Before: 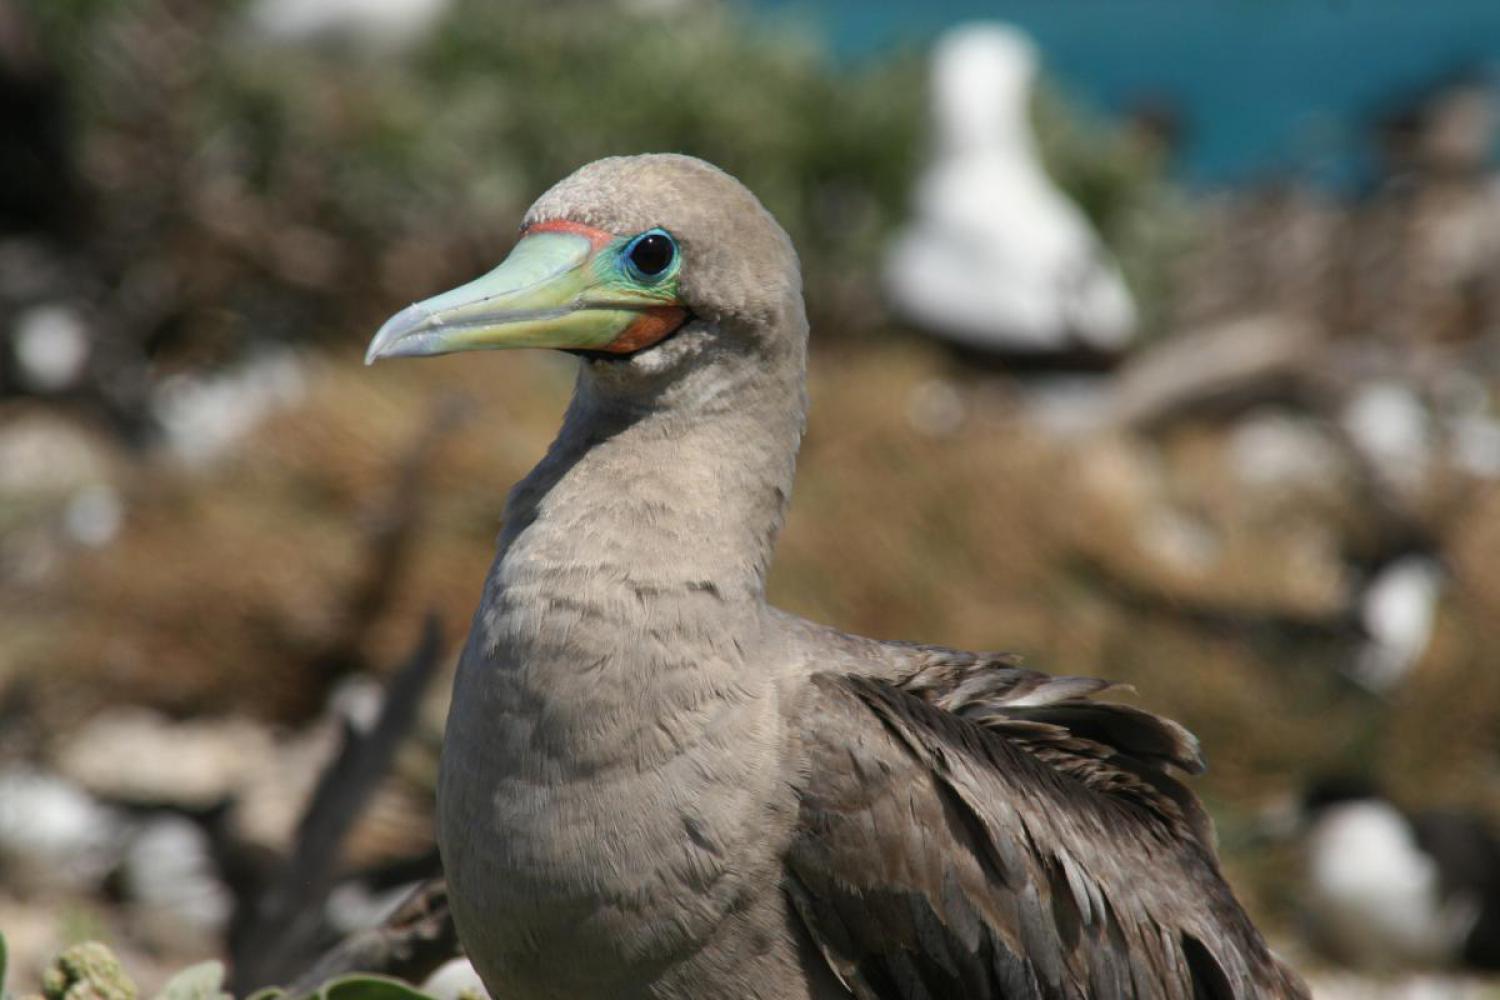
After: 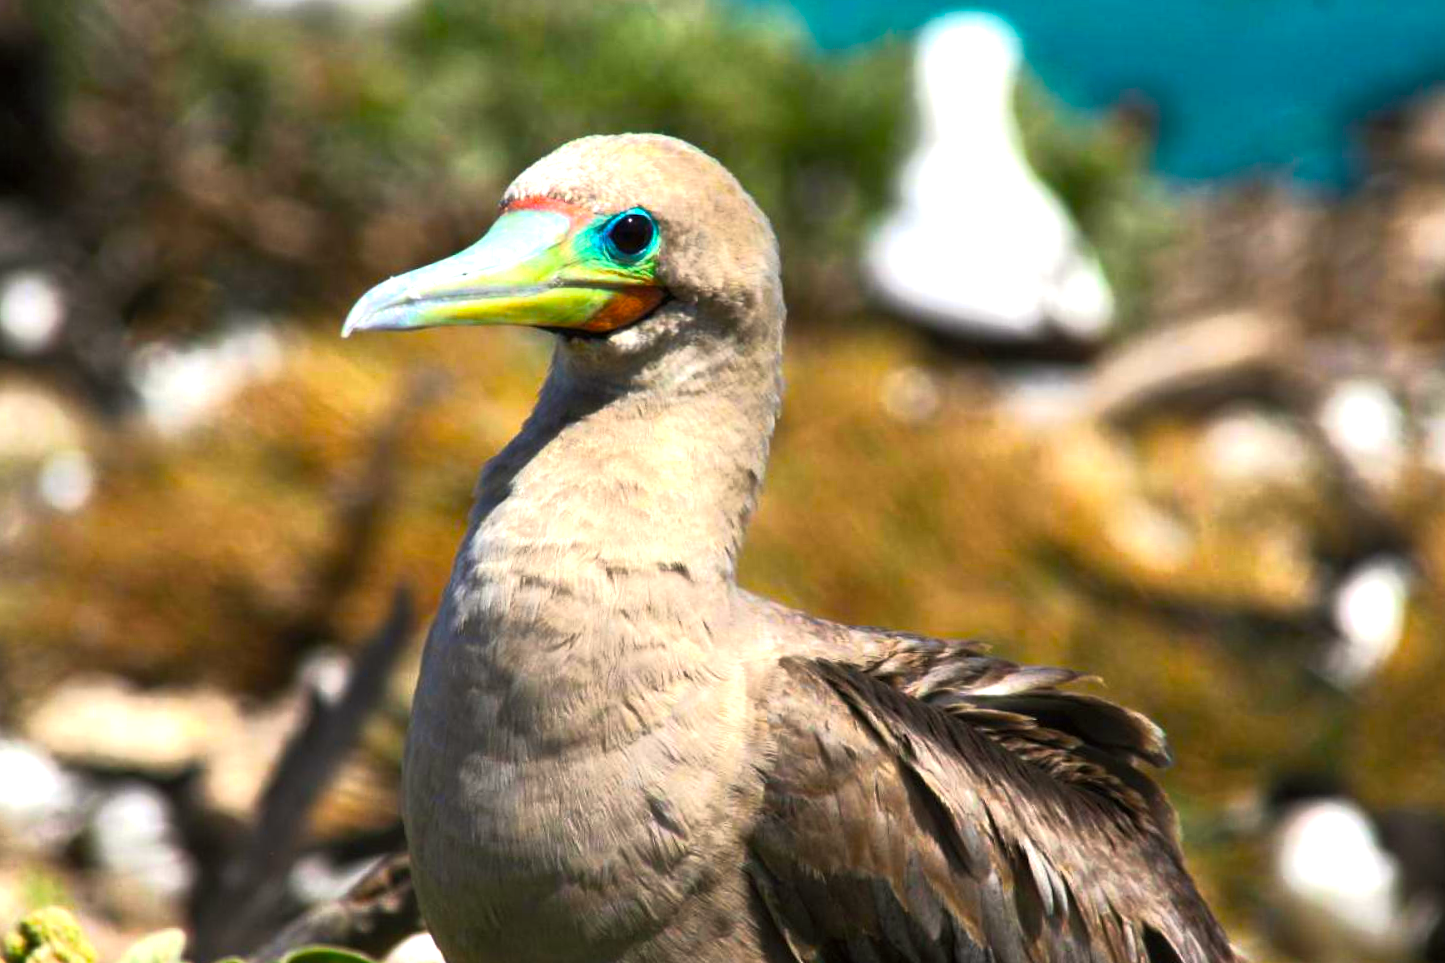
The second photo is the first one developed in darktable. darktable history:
tone curve: curves: ch0 [(0.013, 0) (0.061, 0.068) (0.239, 0.256) (0.502, 0.505) (0.683, 0.676) (0.761, 0.773) (0.858, 0.858) (0.987, 0.945)]; ch1 [(0, 0) (0.172, 0.123) (0.304, 0.267) (0.414, 0.395) (0.472, 0.473) (0.502, 0.508) (0.521, 0.528) (0.583, 0.595) (0.654, 0.673) (0.728, 0.761) (1, 1)]; ch2 [(0, 0) (0.411, 0.424) (0.485, 0.476) (0.502, 0.502) (0.553, 0.557) (0.57, 0.576) (1, 1)], color space Lab, independent channels, preserve colors none
crop and rotate: angle -1.45°
color balance rgb: linear chroma grading › global chroma 42.131%, perceptual saturation grading › global saturation 0.597%, perceptual brilliance grading › highlights 46.72%, perceptual brilliance grading › mid-tones 22.912%, perceptual brilliance grading › shadows -5.885%, global vibrance 20%
